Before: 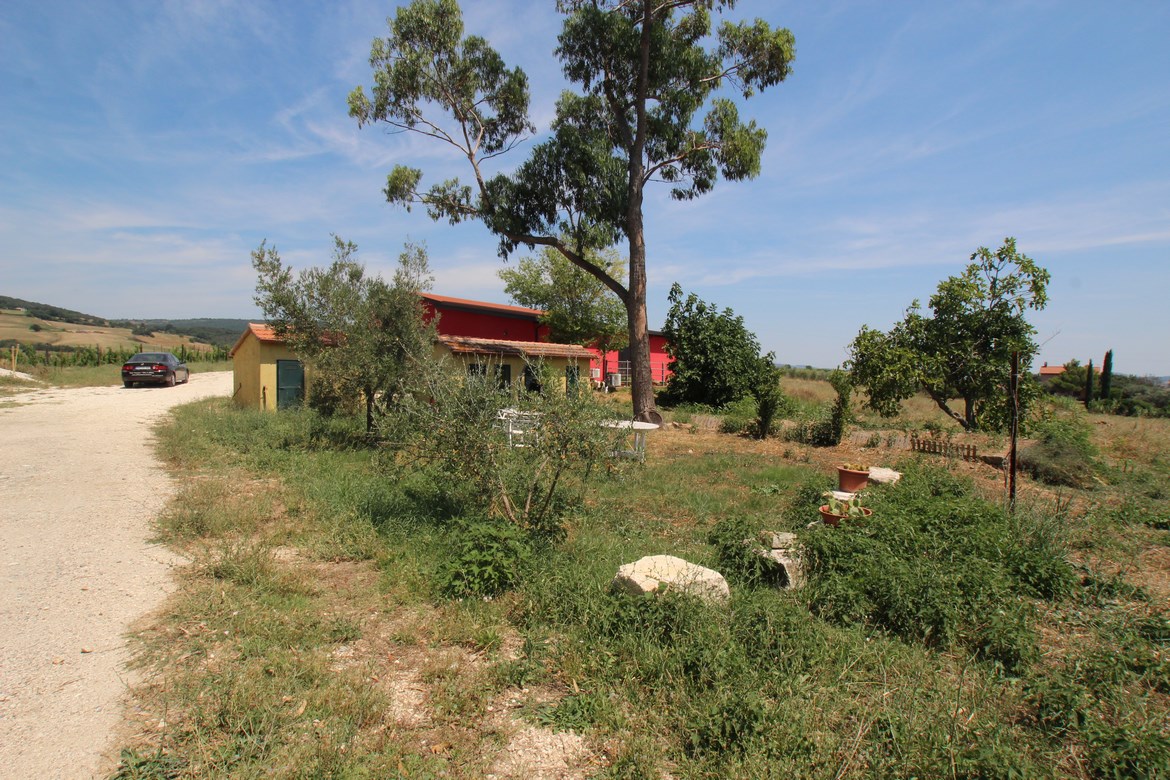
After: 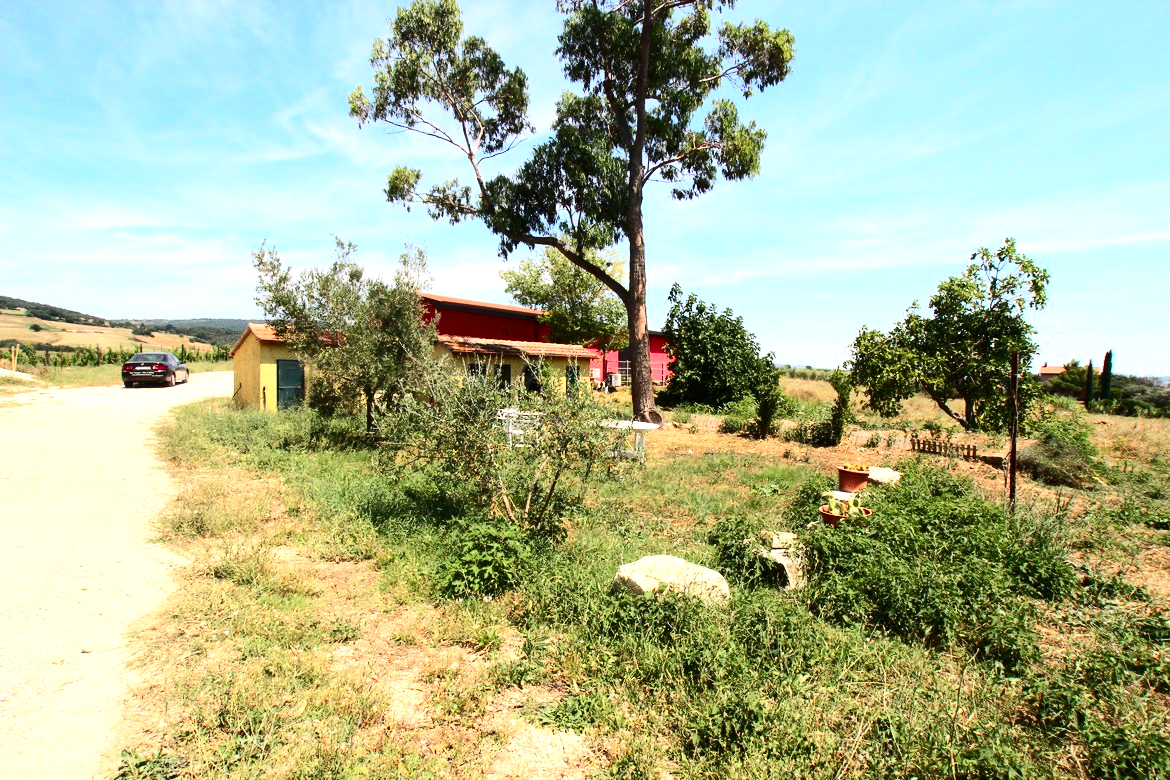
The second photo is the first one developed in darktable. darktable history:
contrast brightness saturation: contrast 0.306, brightness -0.075, saturation 0.171
exposure: exposure 1.093 EV, compensate highlight preservation false
